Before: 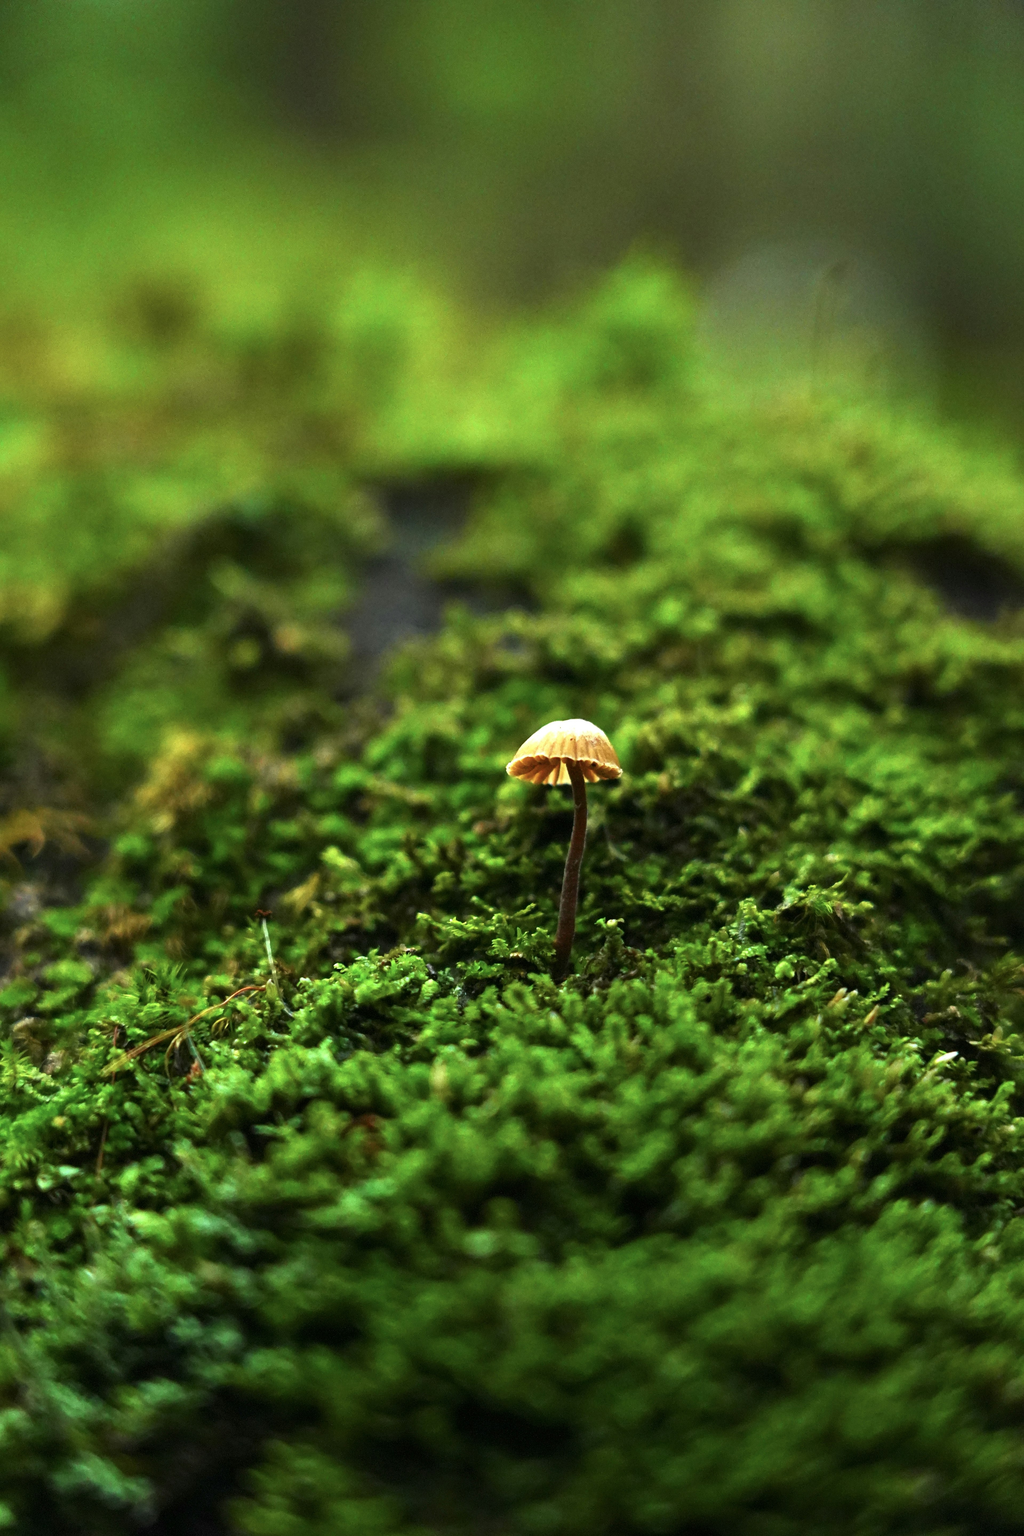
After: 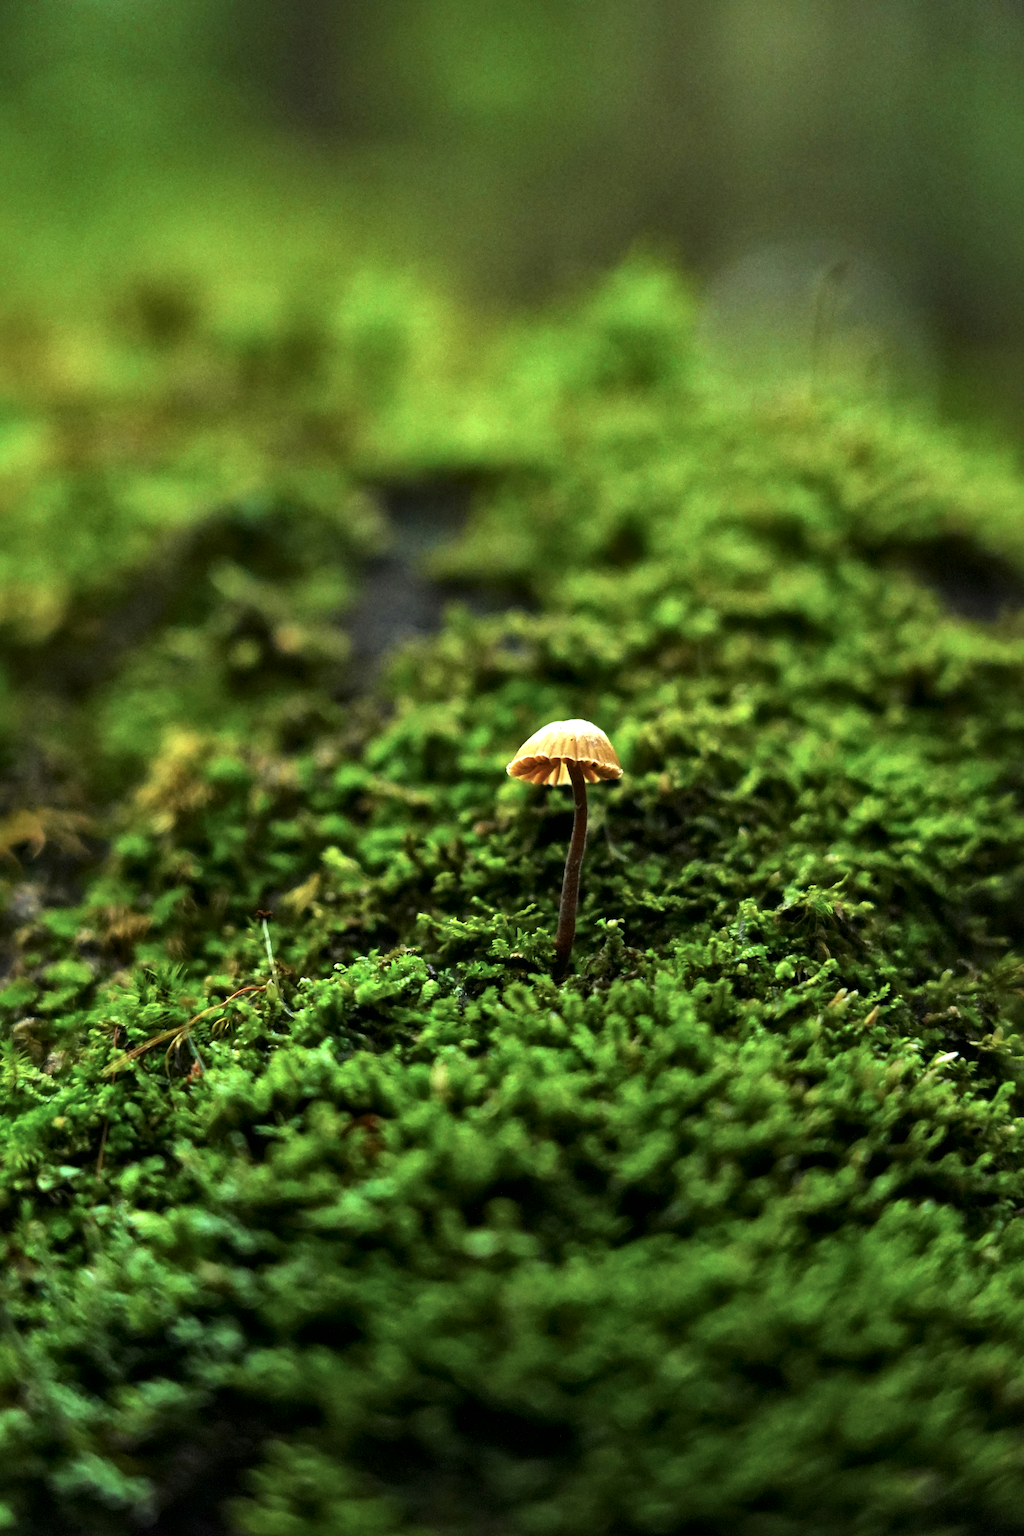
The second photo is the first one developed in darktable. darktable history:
local contrast: mode bilateral grid, contrast 21, coarseness 99, detail 150%, midtone range 0.2
